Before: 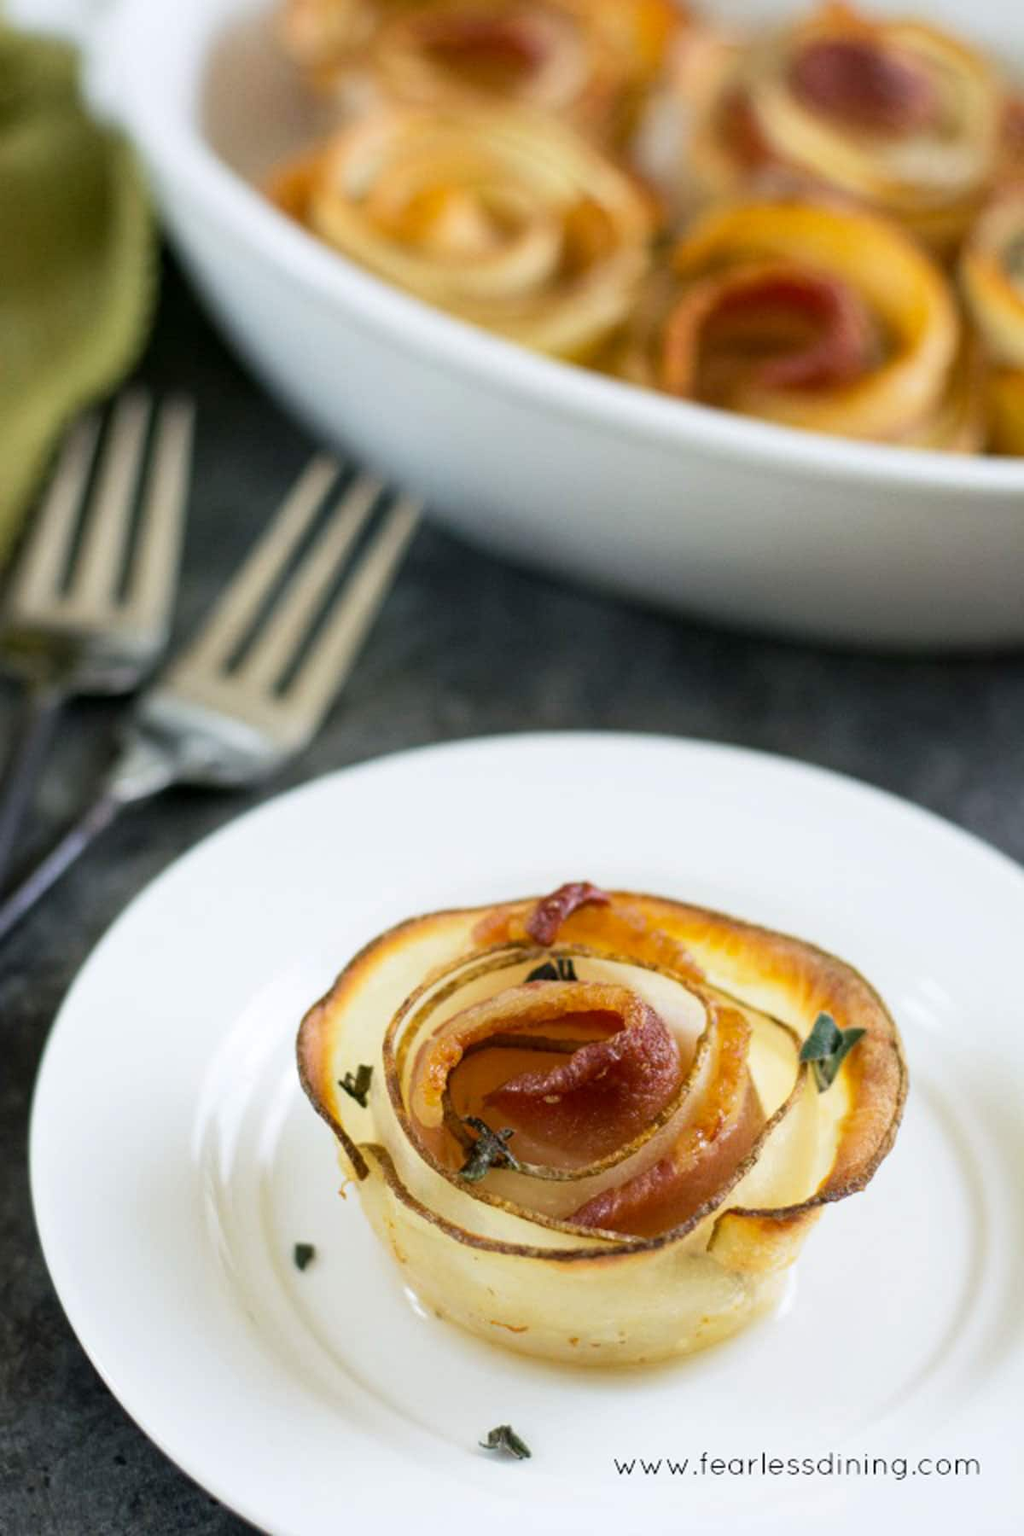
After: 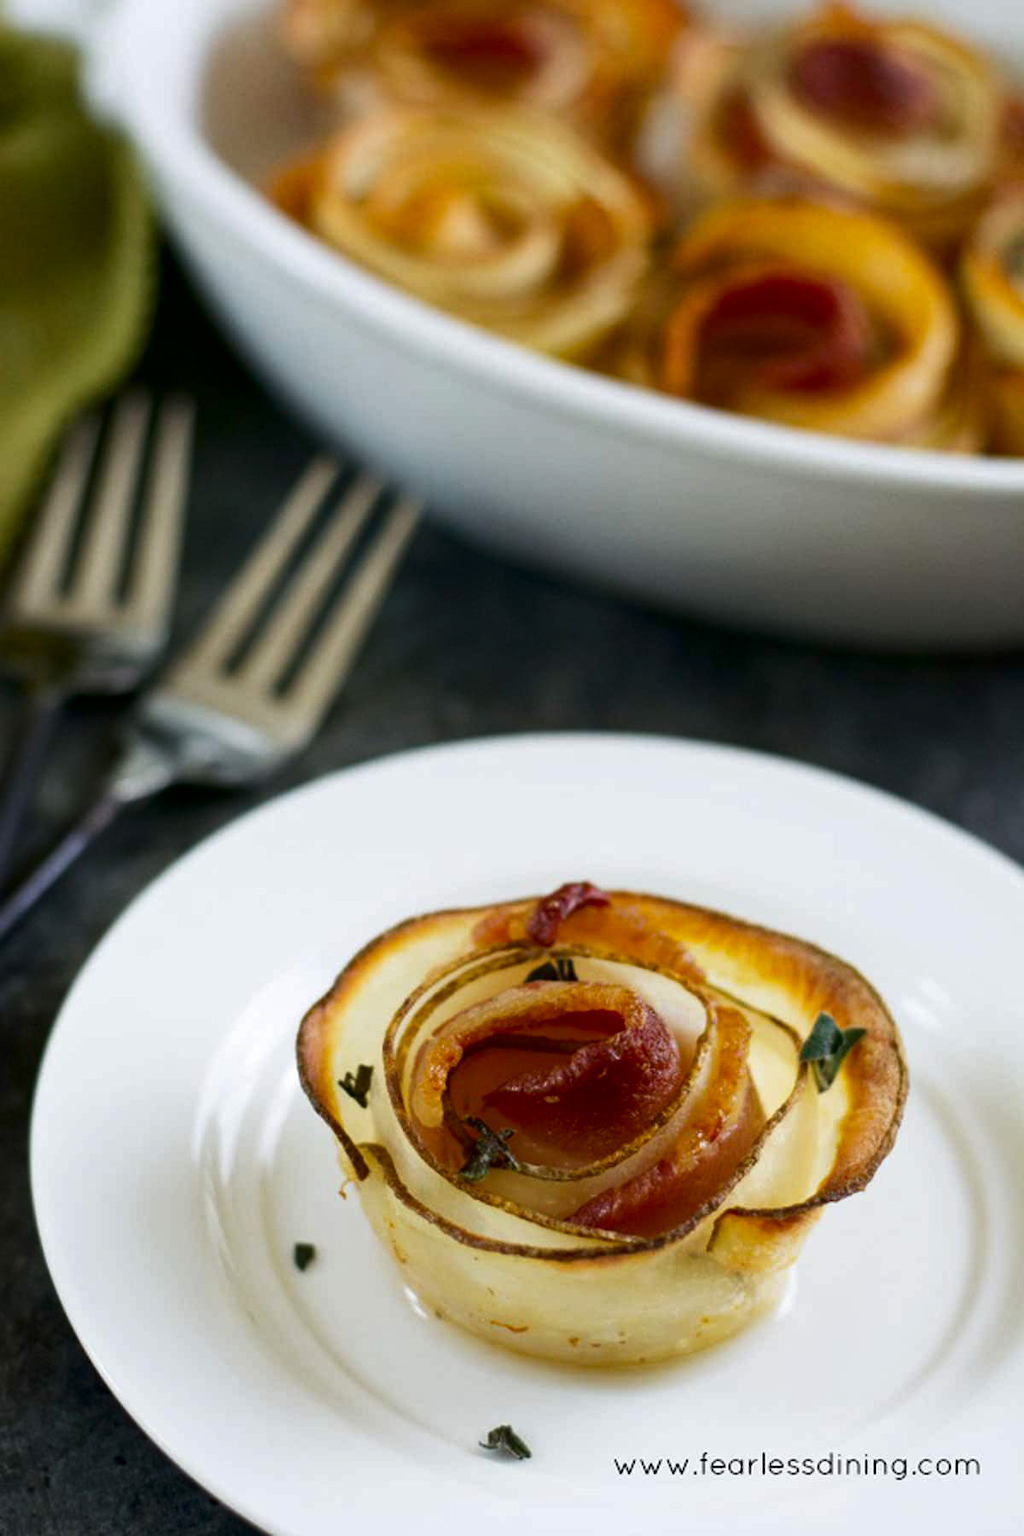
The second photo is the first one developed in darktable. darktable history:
contrast brightness saturation: brightness -0.217, saturation 0.076
